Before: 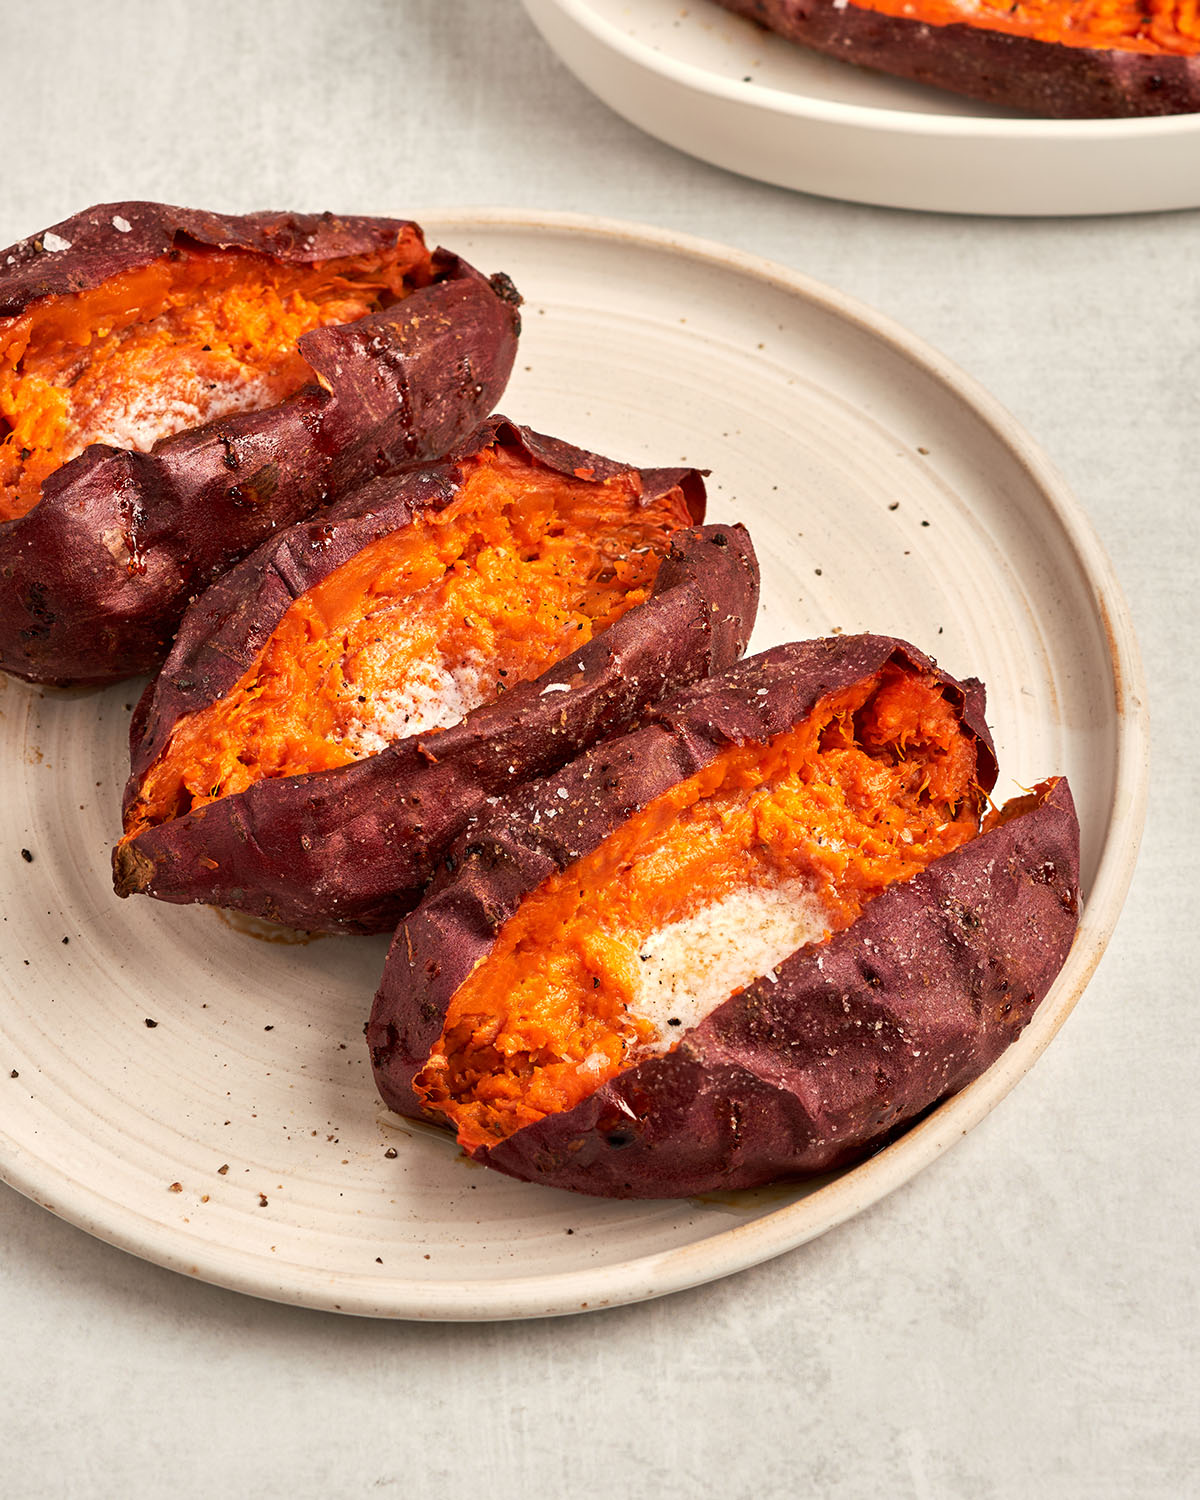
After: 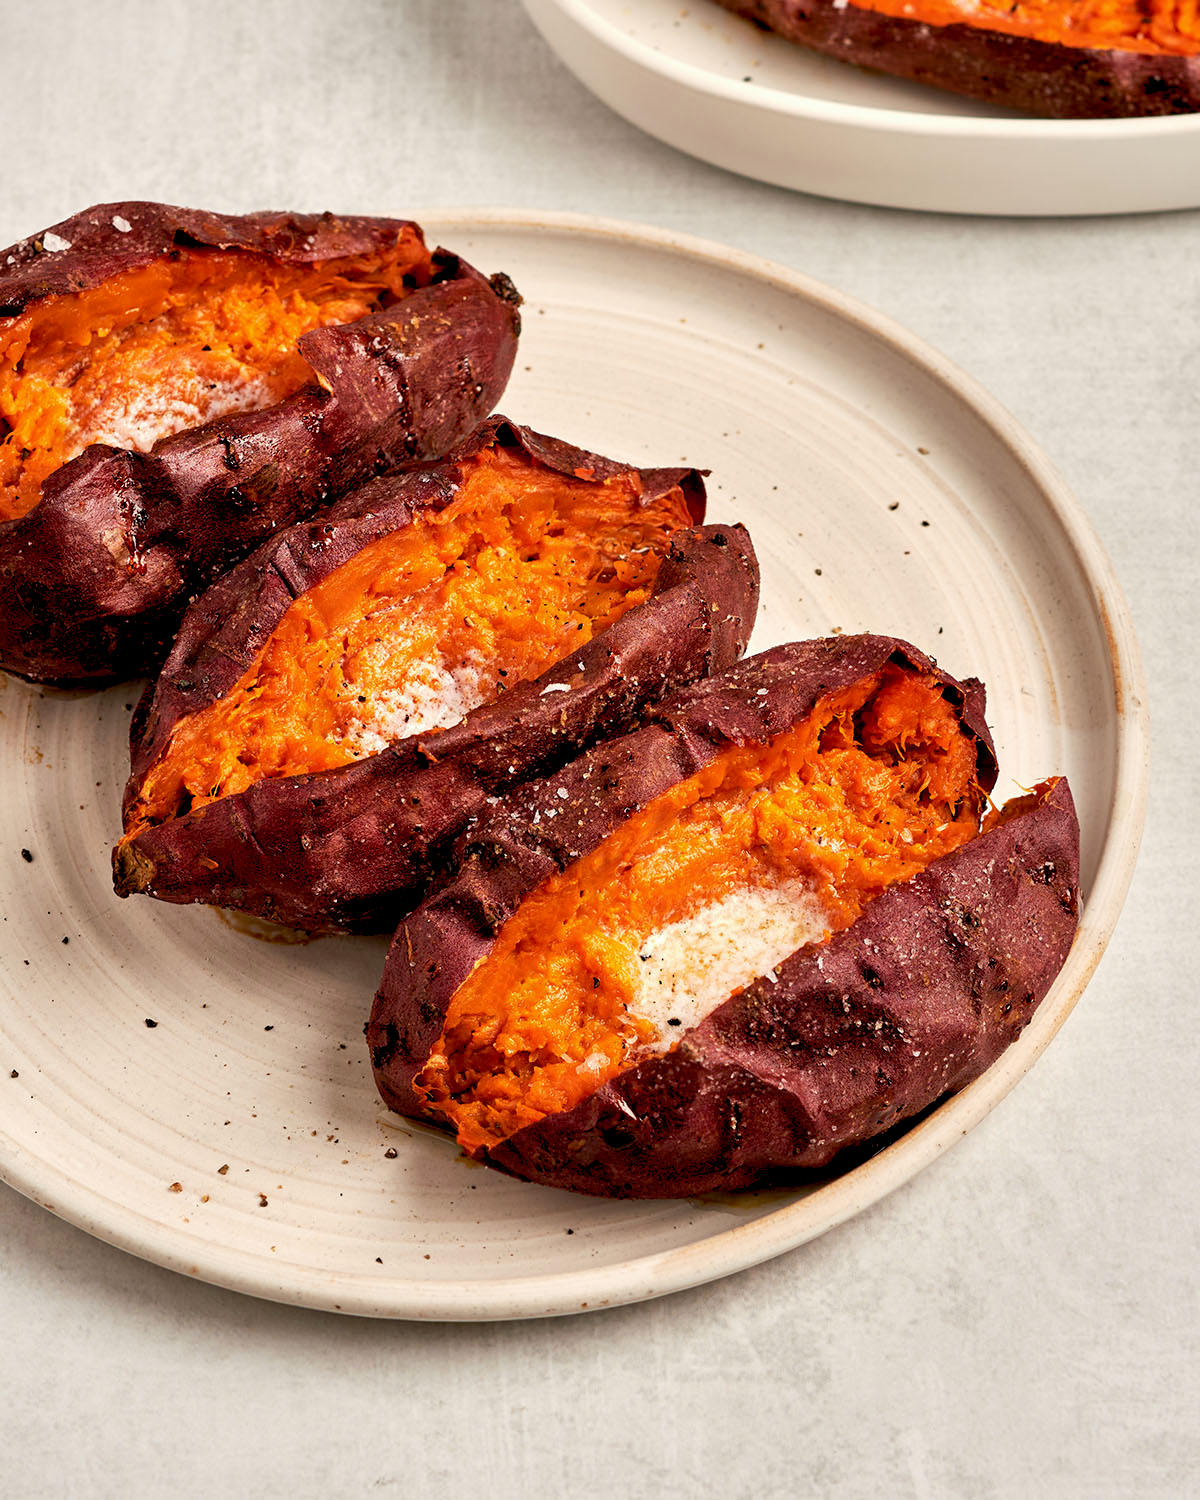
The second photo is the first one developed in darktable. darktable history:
color balance rgb: global offset › luminance -1.445%, perceptual saturation grading › global saturation 0.053%
